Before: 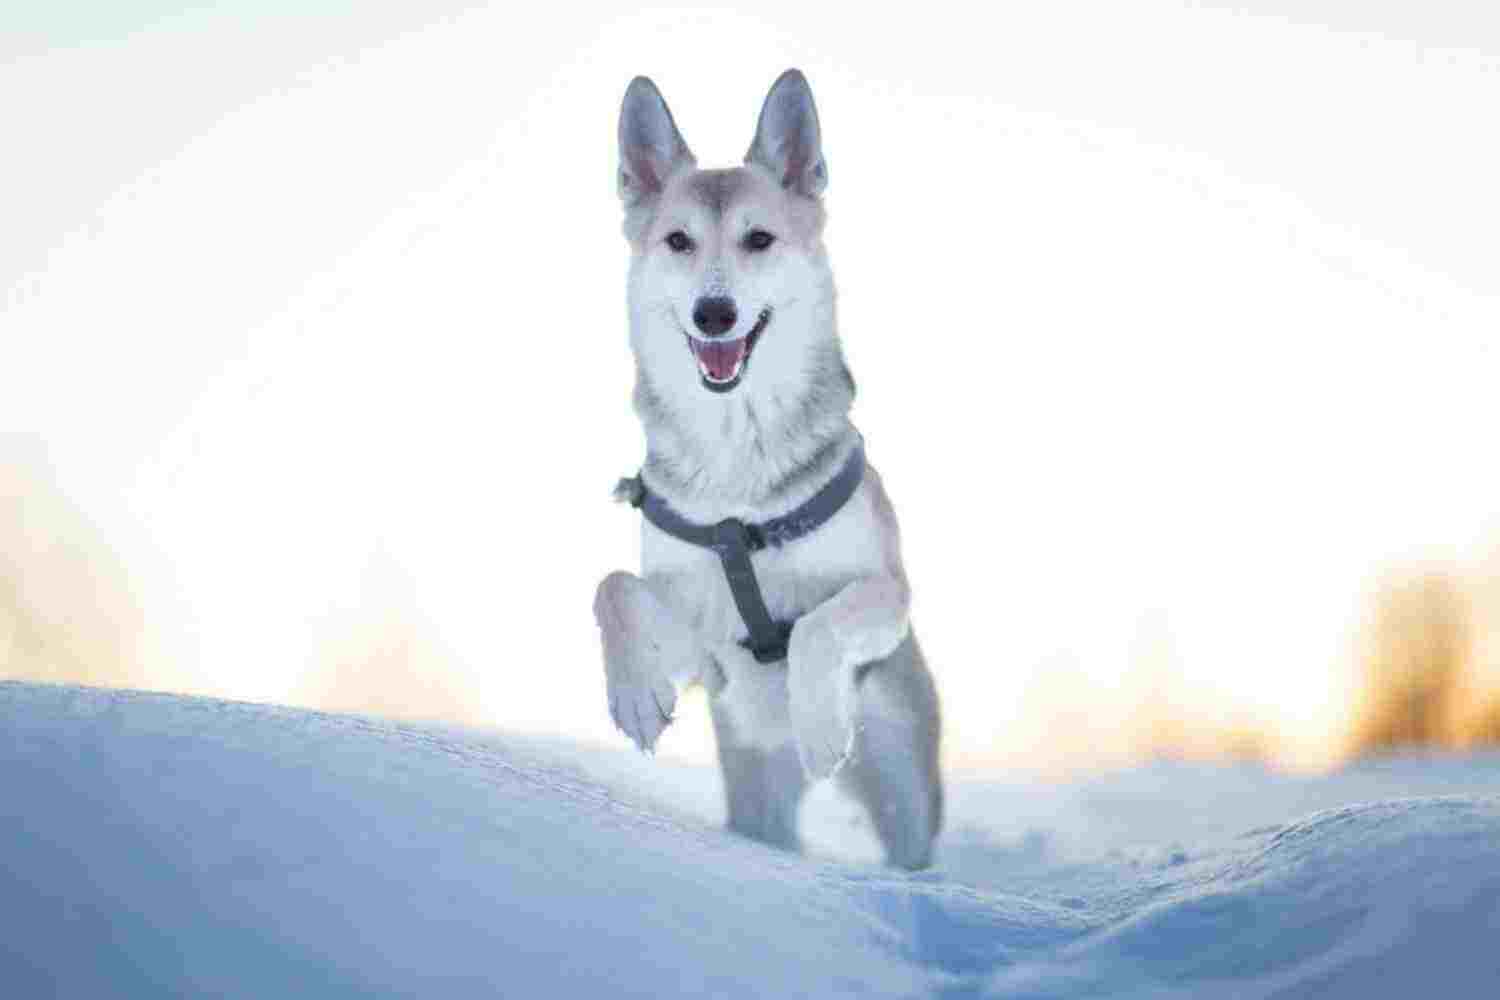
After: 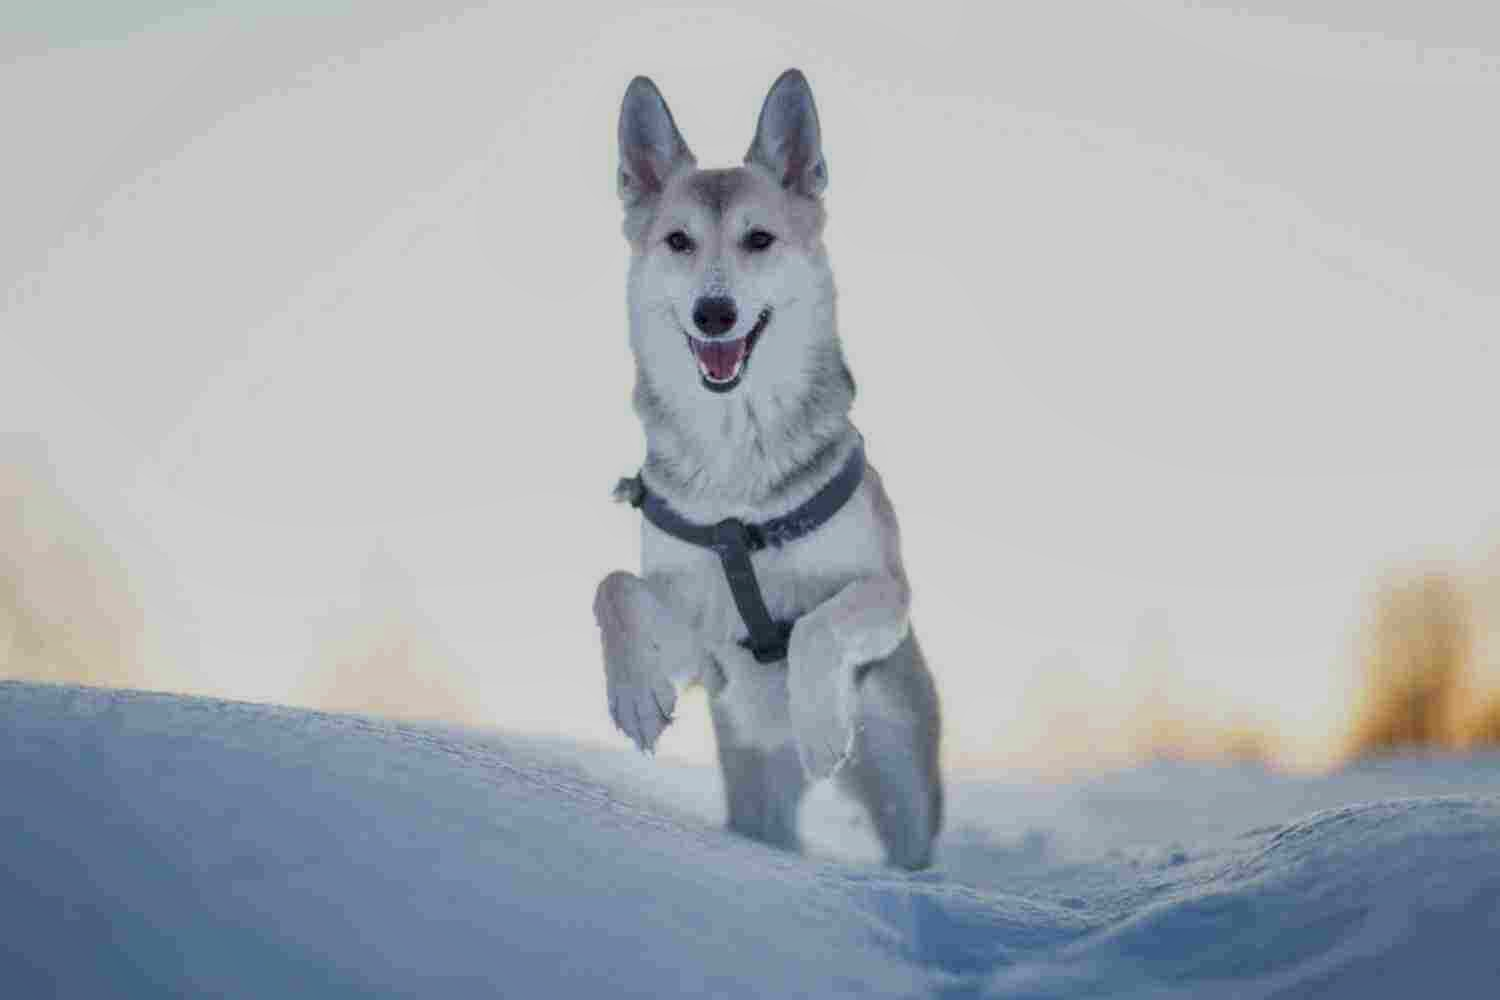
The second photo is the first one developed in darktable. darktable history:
local contrast: on, module defaults
exposure: black level correction 0, exposure -0.721 EV, compensate highlight preservation false
